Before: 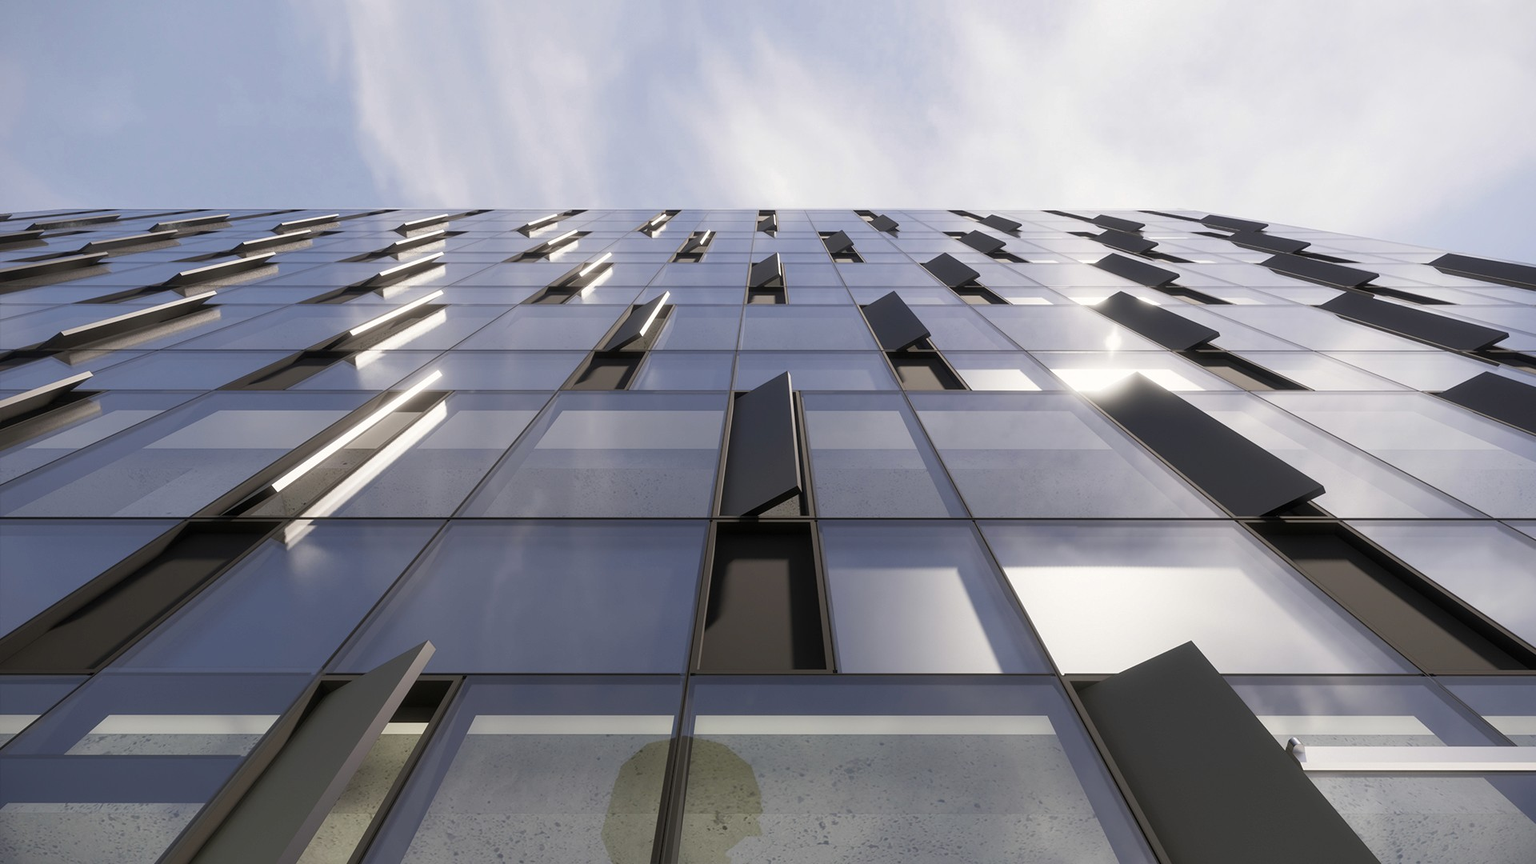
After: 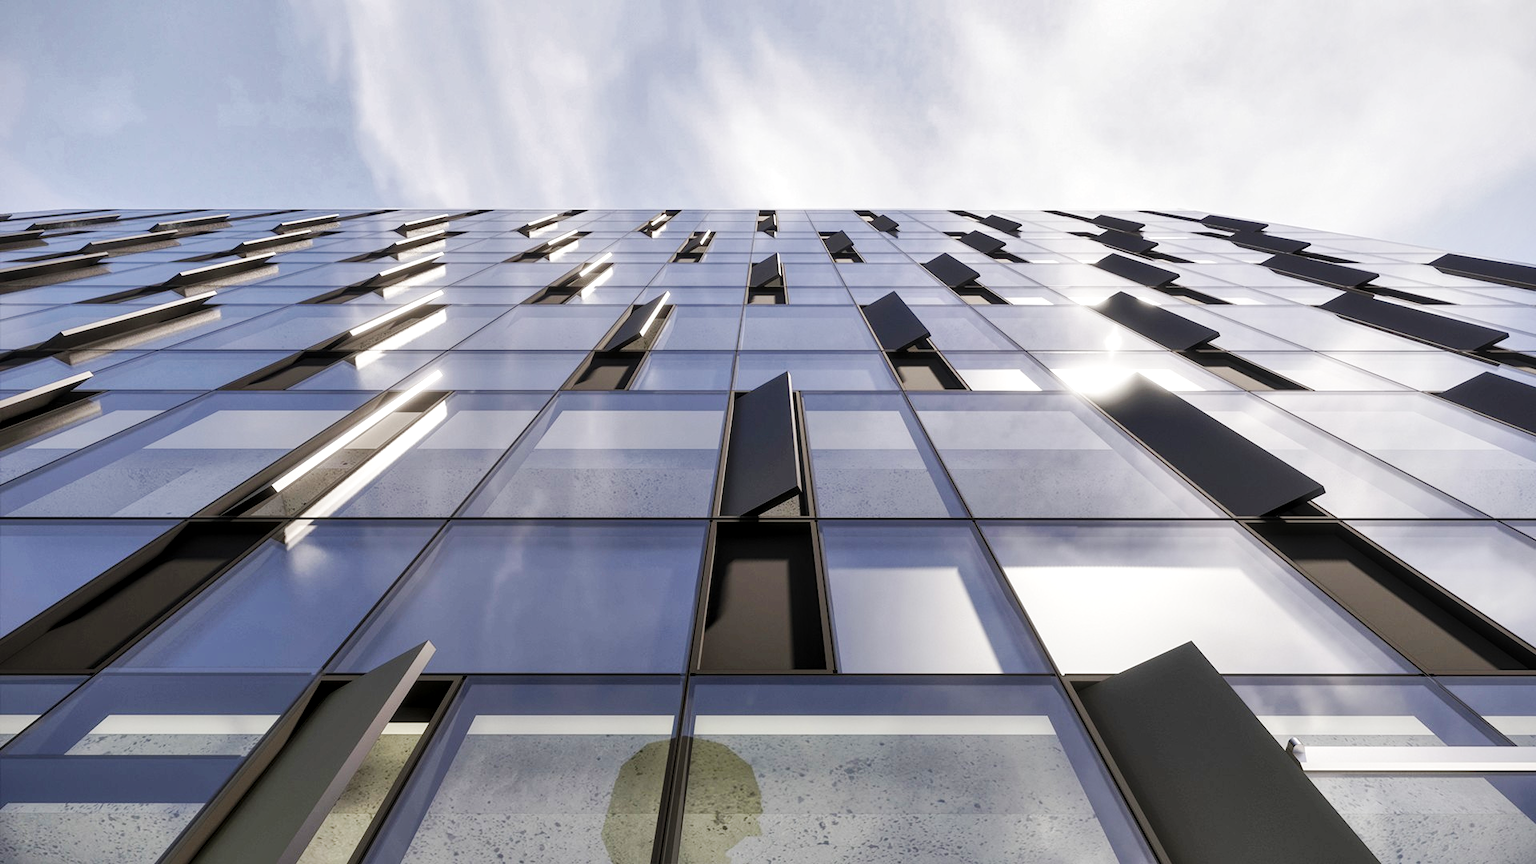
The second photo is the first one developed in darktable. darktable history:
local contrast: highlights 95%, shadows 85%, detail 160%, midtone range 0.2
shadows and highlights: shadows 59.46, soften with gaussian
base curve: curves: ch0 [(0, 0) (0.032, 0.025) (0.121, 0.166) (0.206, 0.329) (0.605, 0.79) (1, 1)], preserve colors none
